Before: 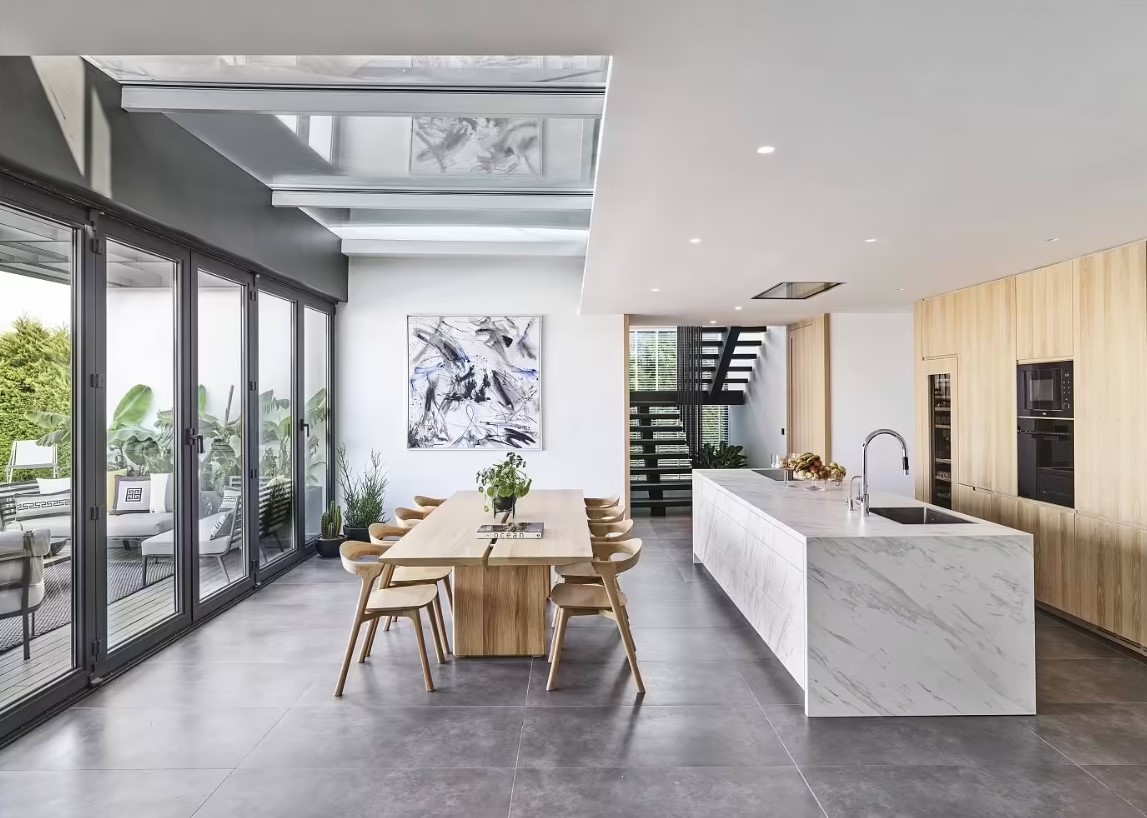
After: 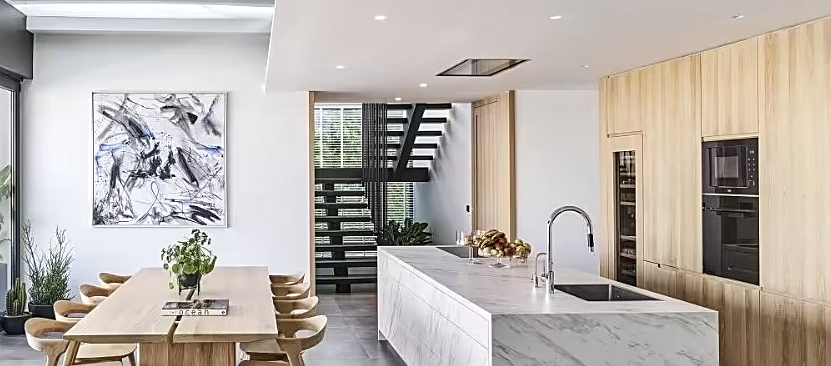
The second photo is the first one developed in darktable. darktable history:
sharpen: on, module defaults
crop and rotate: left 27.468%, top 27.368%, bottom 27.79%
local contrast: on, module defaults
